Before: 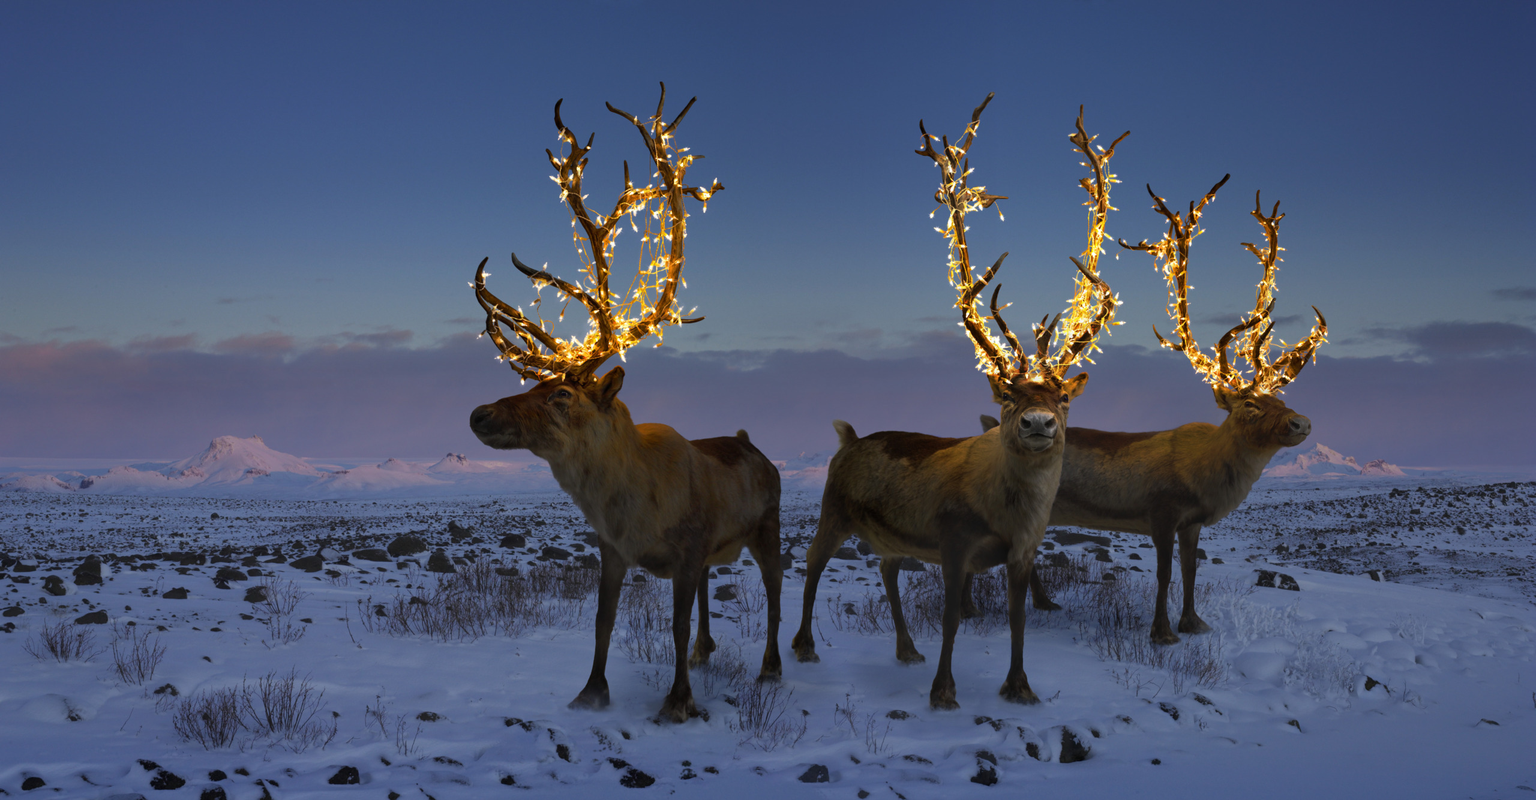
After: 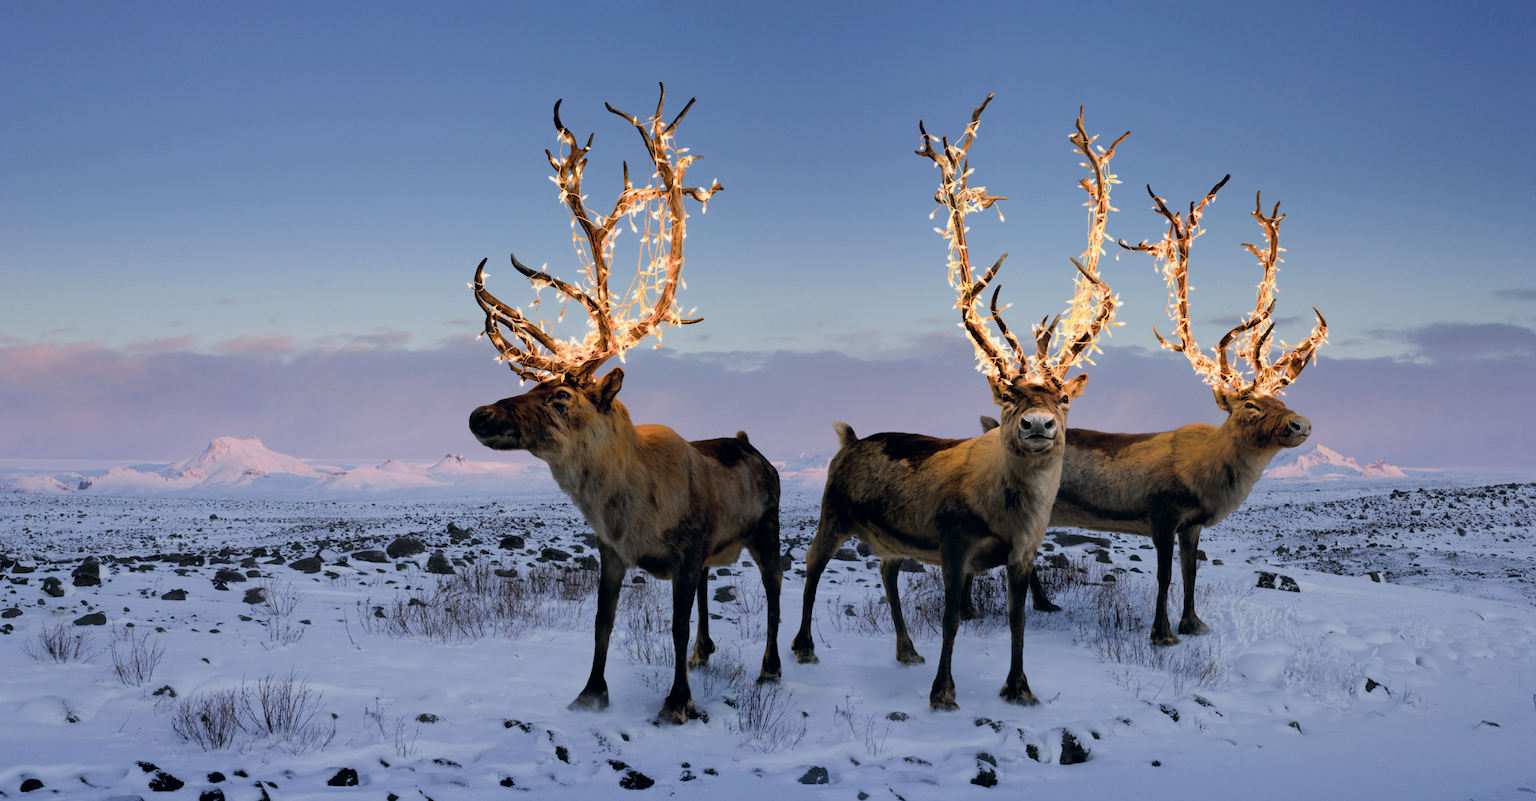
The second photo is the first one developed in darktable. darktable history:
tone equalizer: -8 EV -0.45 EV, -7 EV -0.416 EV, -6 EV -0.35 EV, -5 EV -0.198 EV, -3 EV 0.213 EV, -2 EV 0.335 EV, -1 EV 0.386 EV, +0 EV 0.411 EV
crop and rotate: left 0.147%, bottom 0.01%
exposure: exposure 1.151 EV, compensate highlight preservation false
filmic rgb: black relative exposure -6.8 EV, white relative exposure 5.94 EV, hardness 2.7
color correction: highlights a* 2.9, highlights b* 5, shadows a* -2.47, shadows b* -4.93, saturation 0.78
